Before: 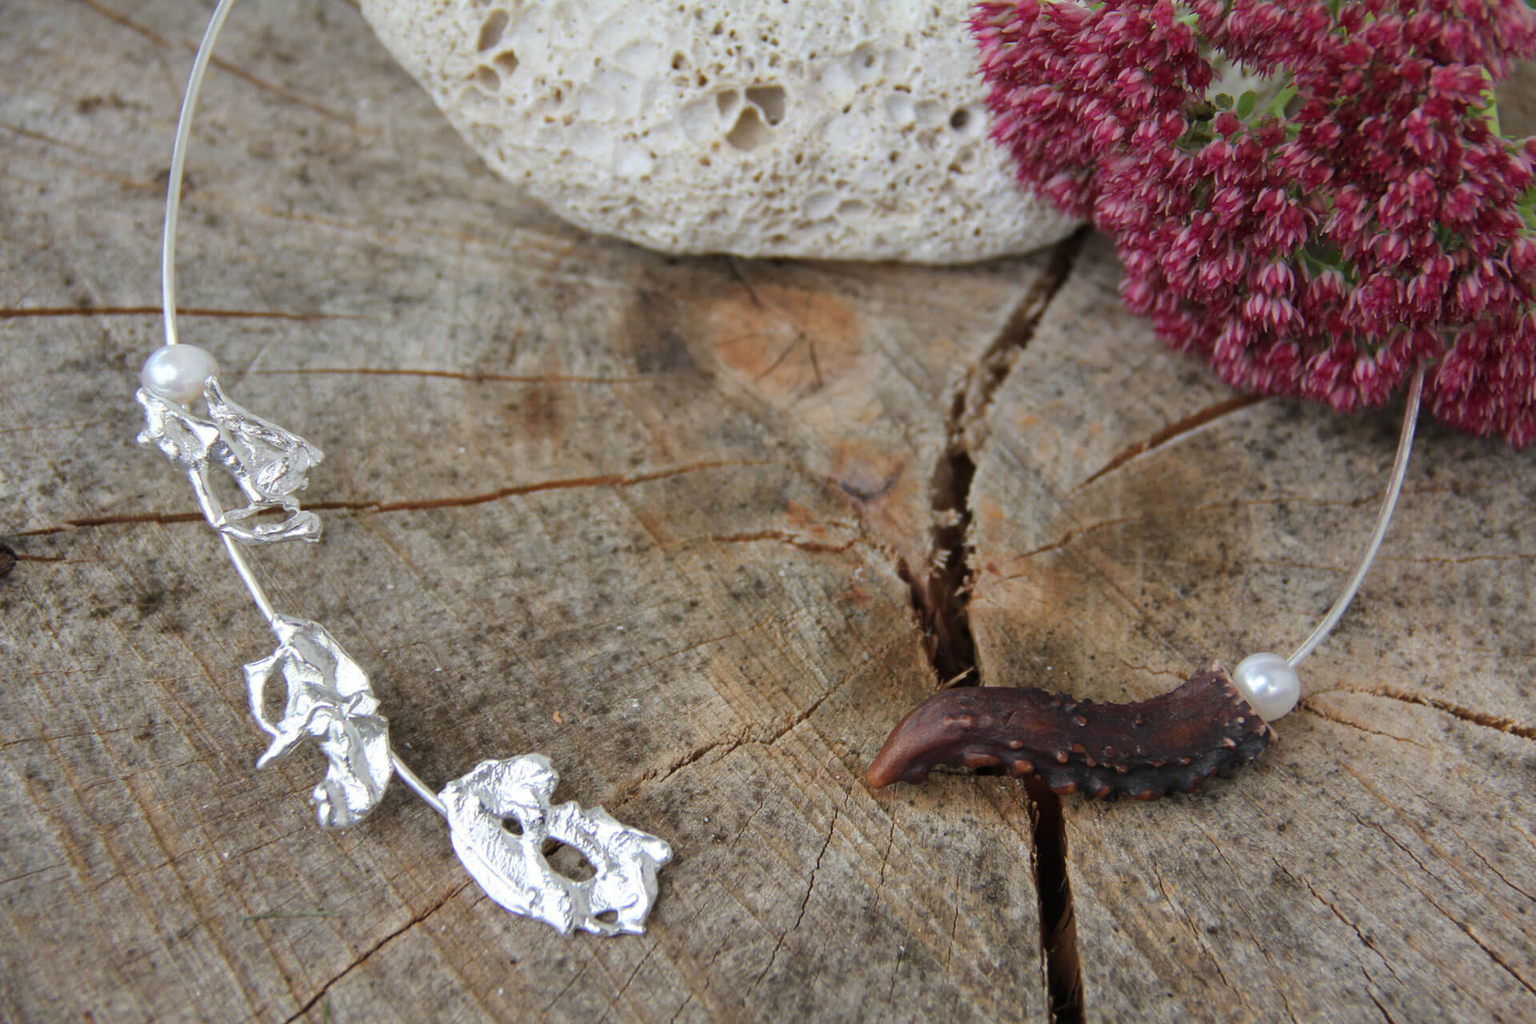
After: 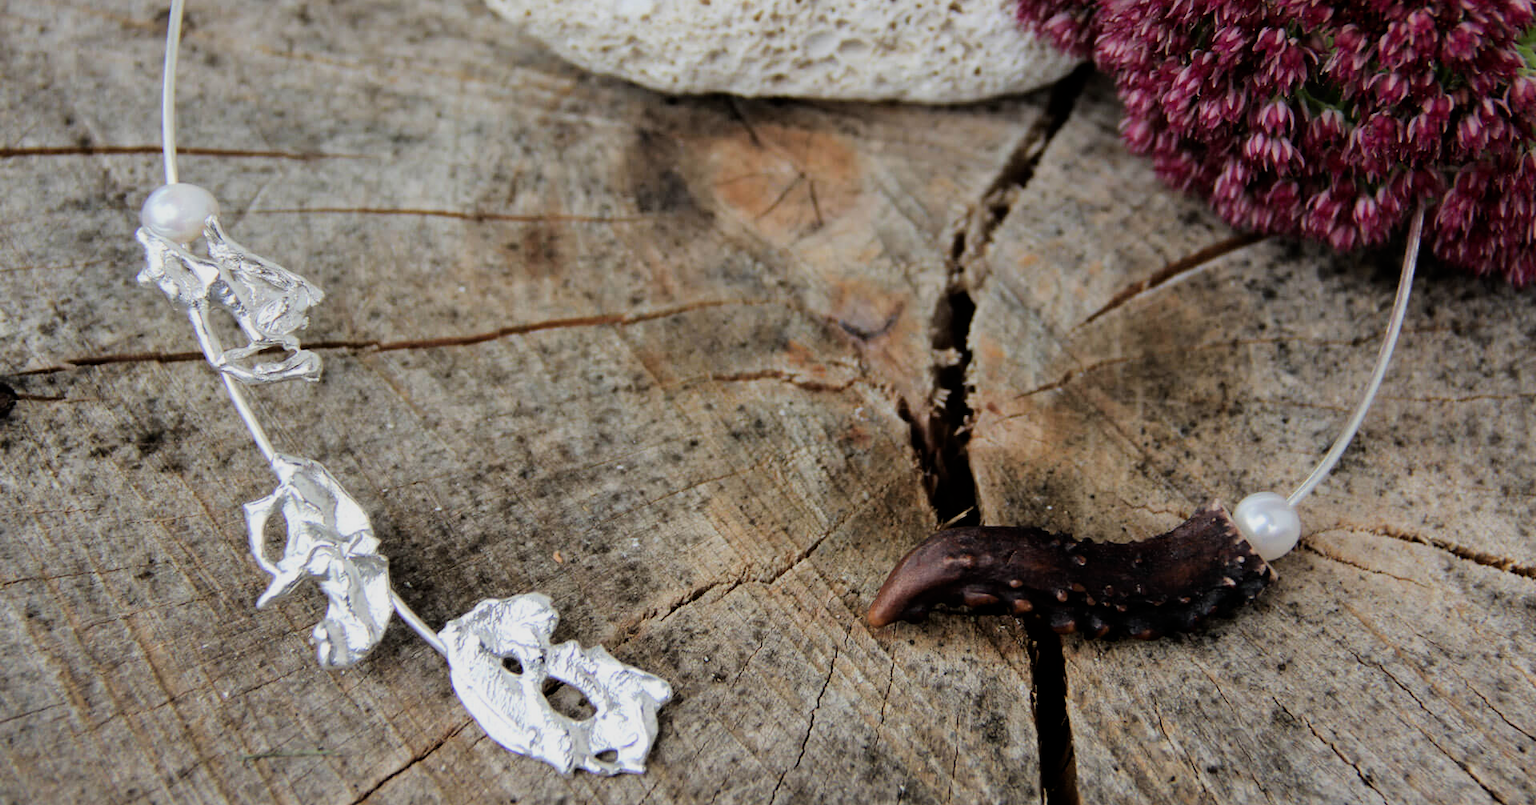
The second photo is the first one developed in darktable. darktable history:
crop and rotate: top 15.774%, bottom 5.506%
shadows and highlights: shadows -30, highlights 30
filmic rgb: black relative exposure -5 EV, hardness 2.88, contrast 1.3, highlights saturation mix -10%
